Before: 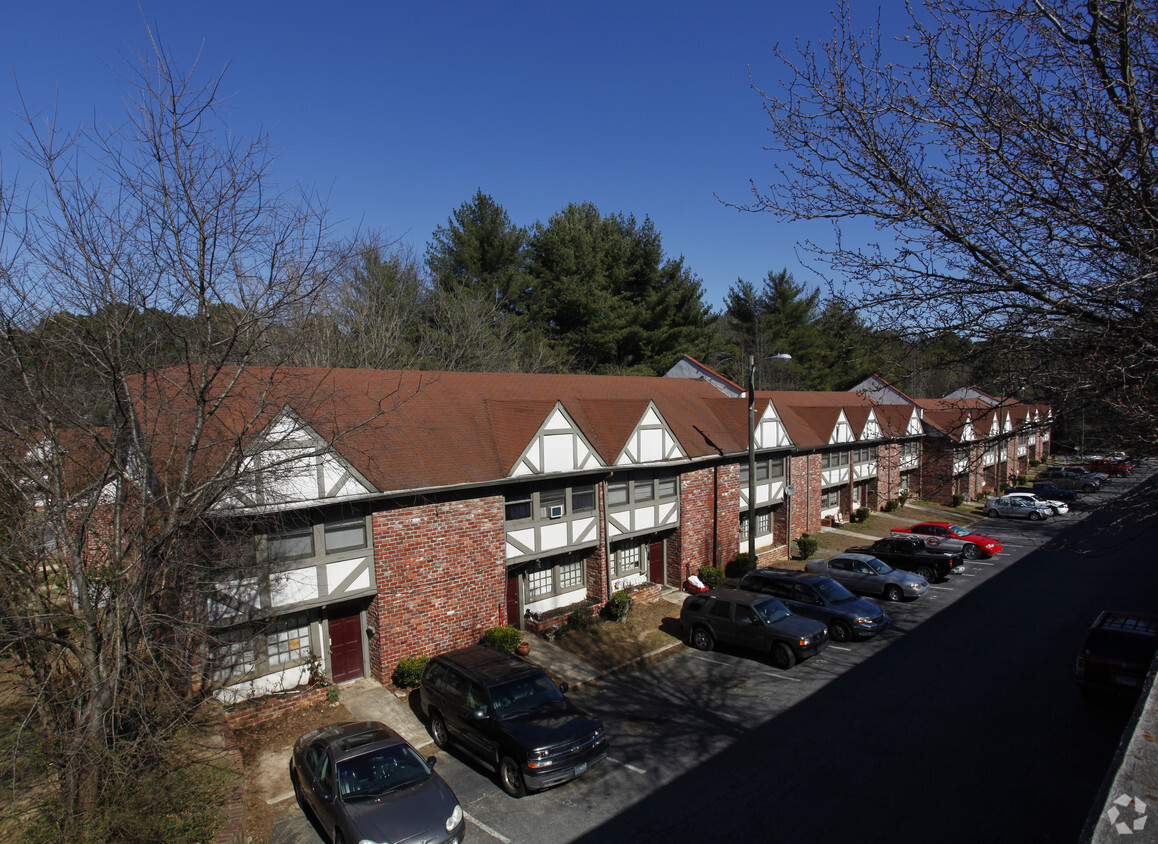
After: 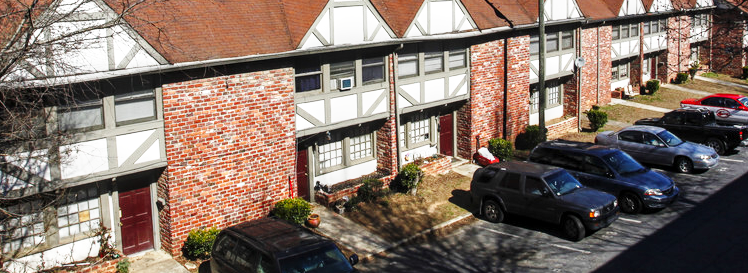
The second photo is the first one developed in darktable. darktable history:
crop: left 18.153%, top 50.774%, right 17.199%, bottom 16.82%
local contrast: on, module defaults
base curve: curves: ch0 [(0, 0) (0.018, 0.026) (0.143, 0.37) (0.33, 0.731) (0.458, 0.853) (0.735, 0.965) (0.905, 0.986) (1, 1)], preserve colors none
